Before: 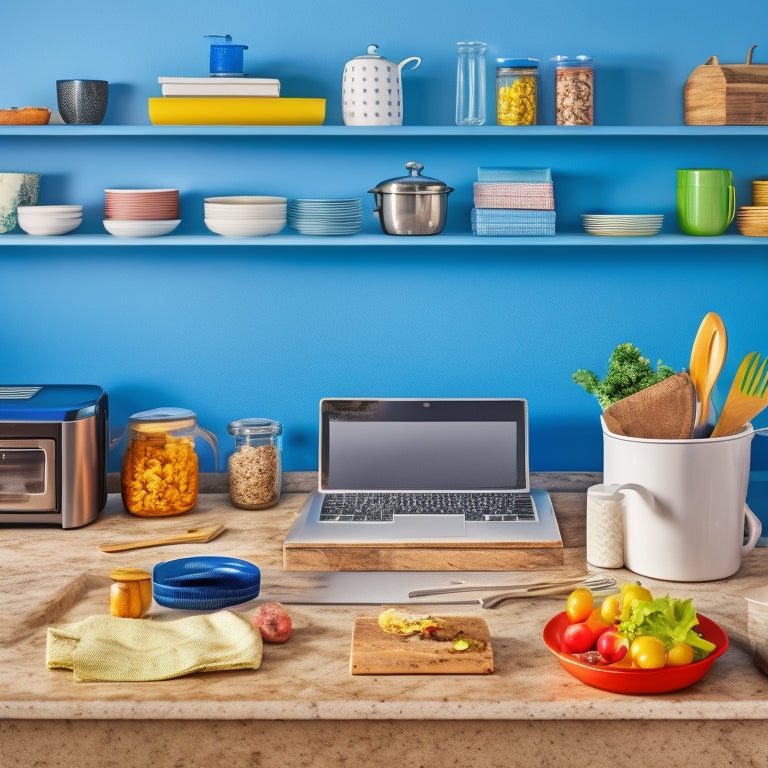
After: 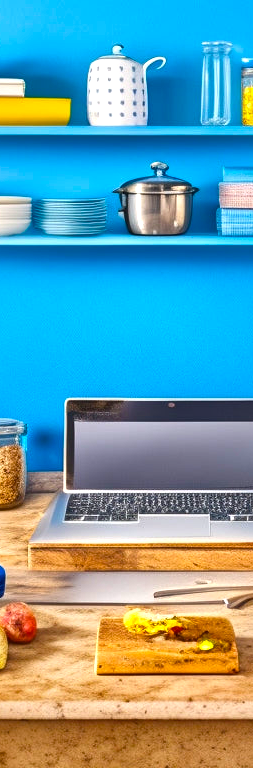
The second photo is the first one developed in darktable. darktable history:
crop: left 33.239%, right 33.715%
local contrast: mode bilateral grid, contrast 19, coarseness 49, detail 158%, midtone range 0.2
color balance rgb: perceptual saturation grading › global saturation 25.538%, perceptual brilliance grading › global brilliance 11.606%, global vibrance 30.149%
